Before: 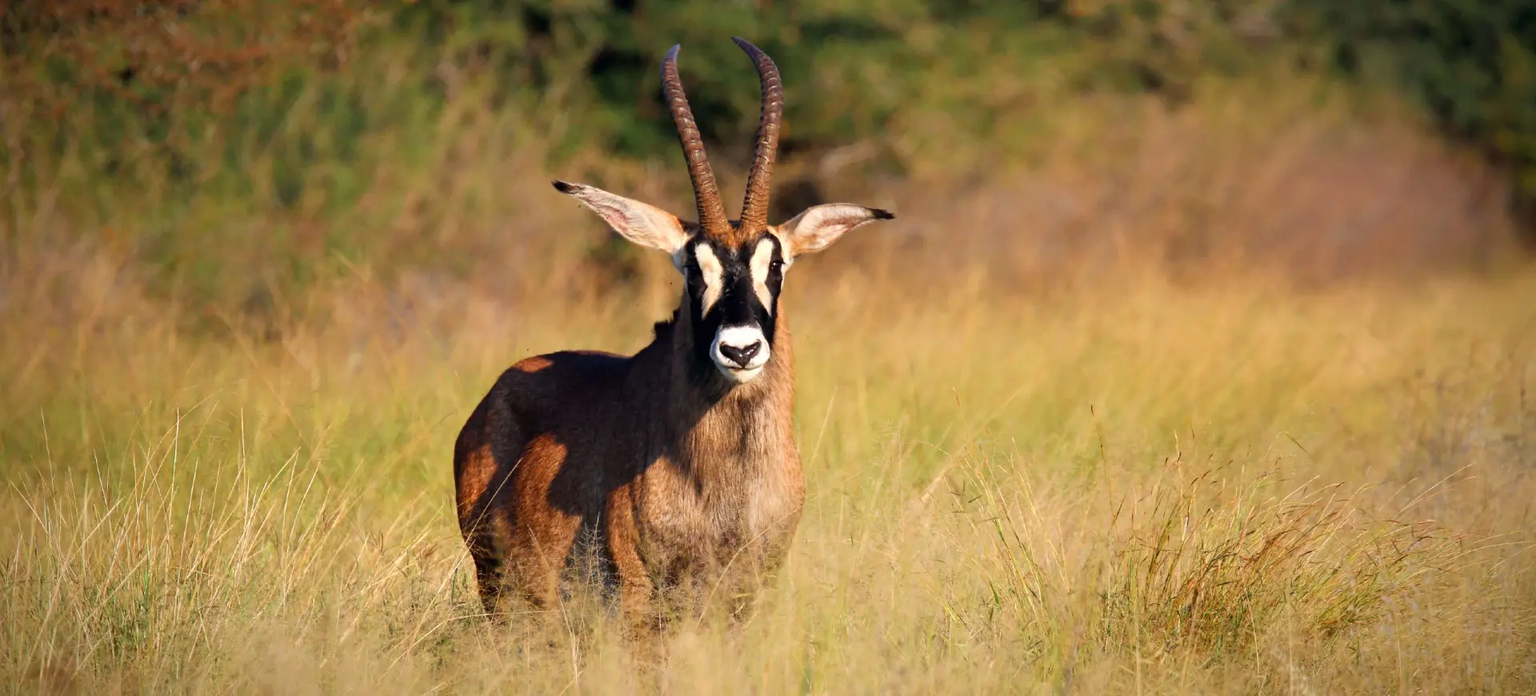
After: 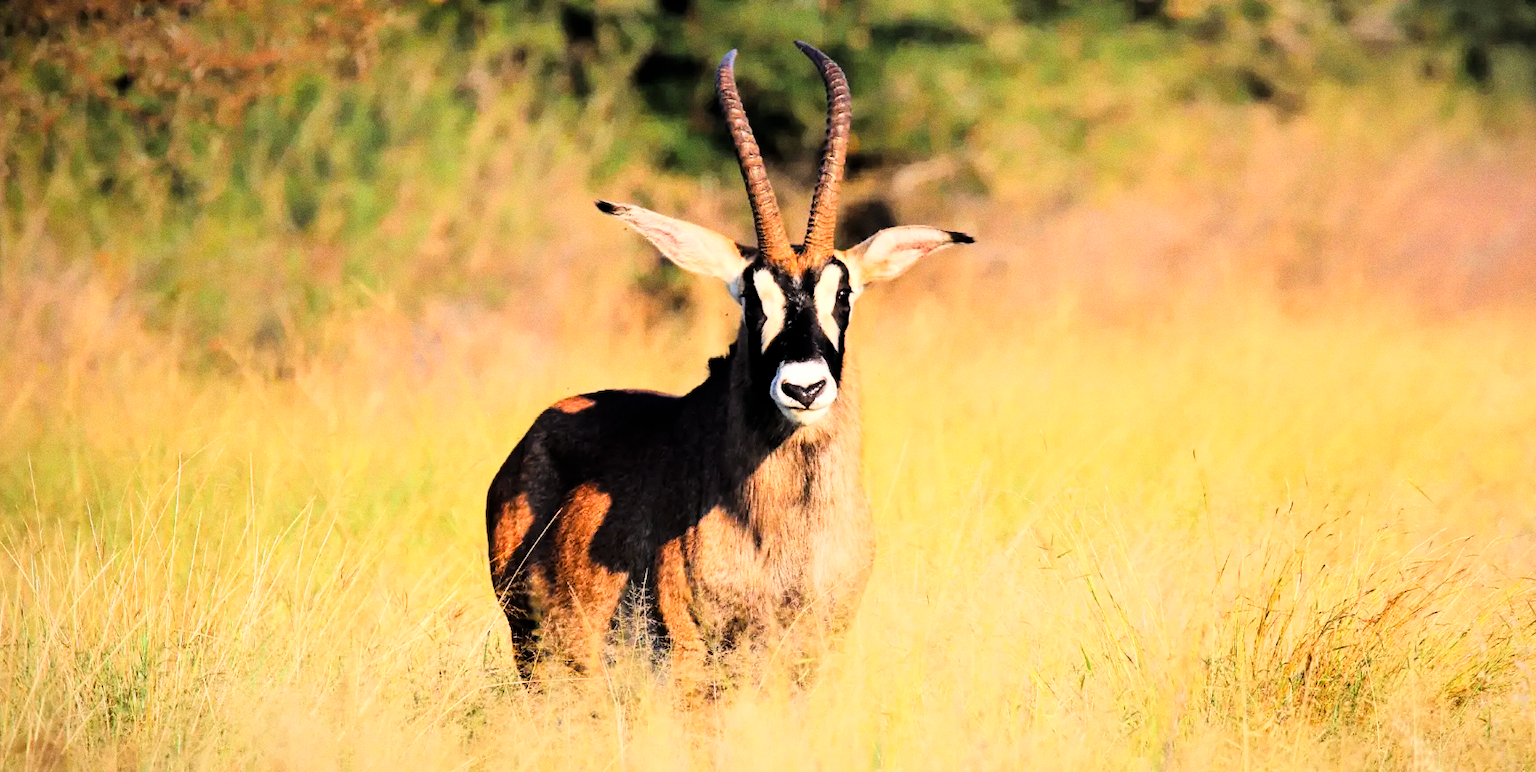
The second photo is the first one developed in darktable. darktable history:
tone curve: curves: ch0 [(0, 0) (0.004, 0) (0.133, 0.071) (0.325, 0.456) (0.832, 0.957) (1, 1)], color space Lab, linked channels, preserve colors none
crop and rotate: left 1.088%, right 8.807%
grain: coarseness 0.47 ISO
